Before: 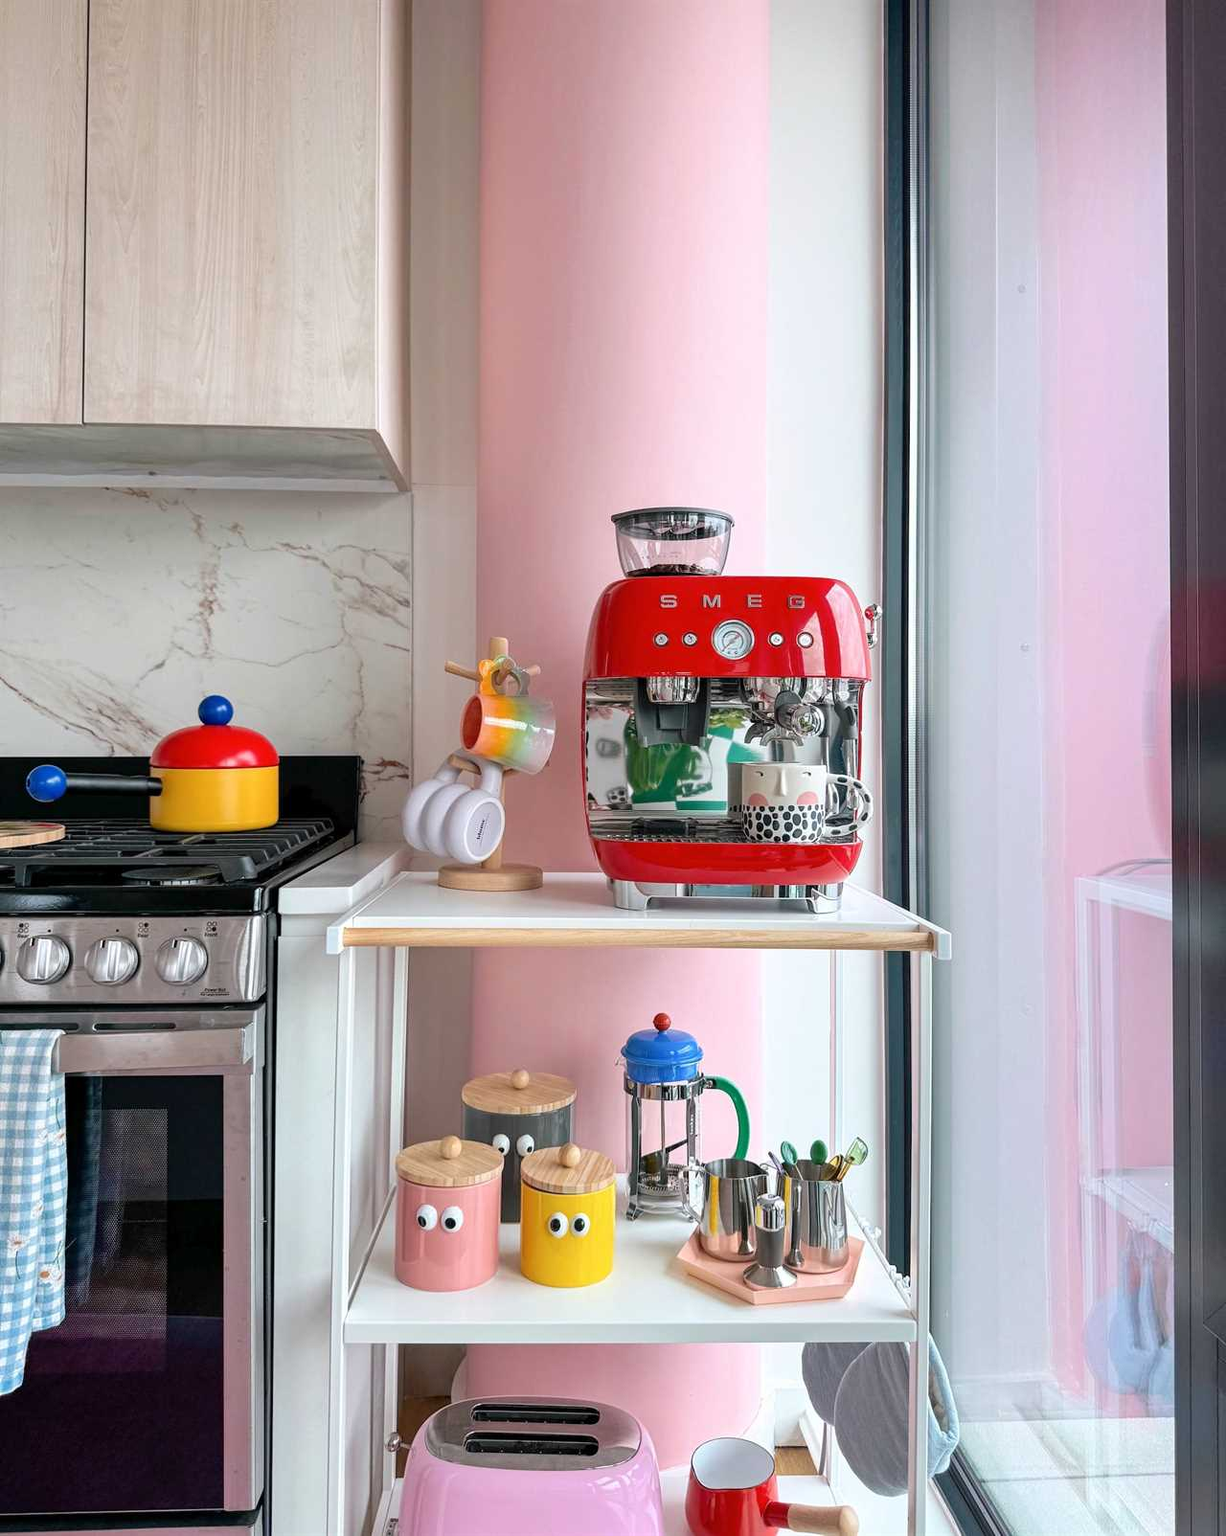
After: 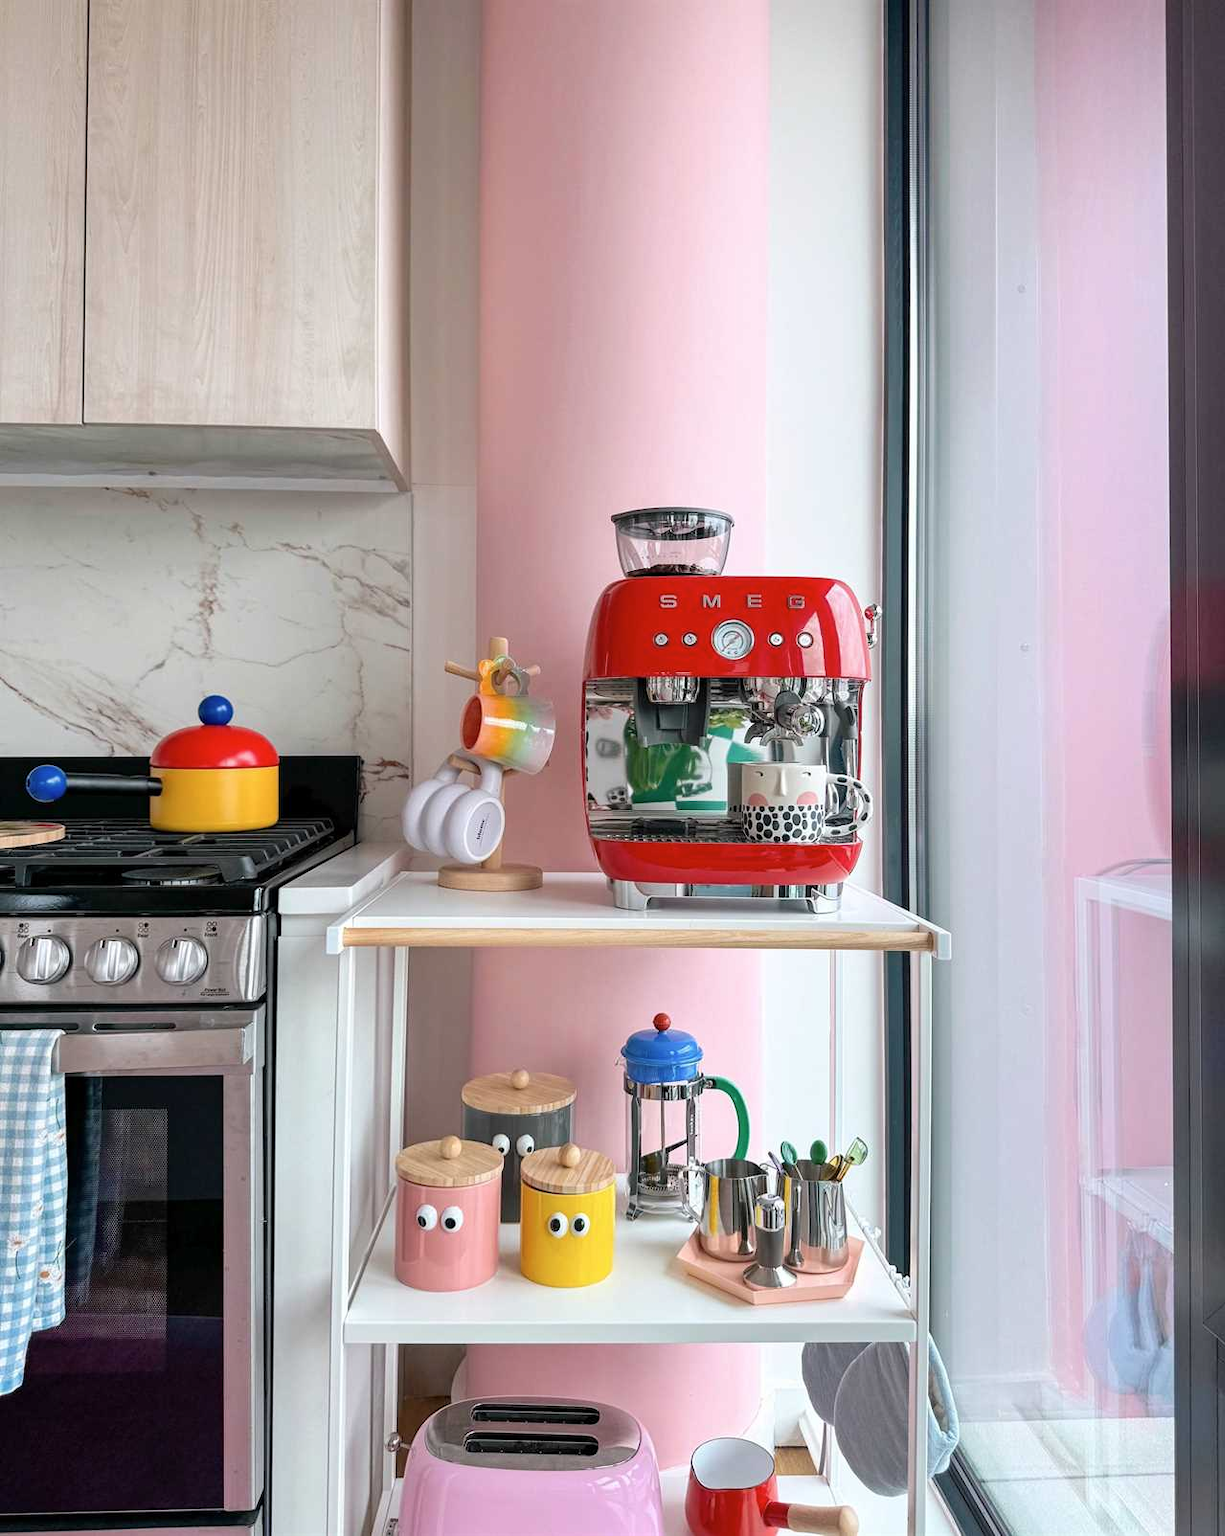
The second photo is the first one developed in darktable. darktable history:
contrast brightness saturation: contrast 0.015, saturation -0.05
